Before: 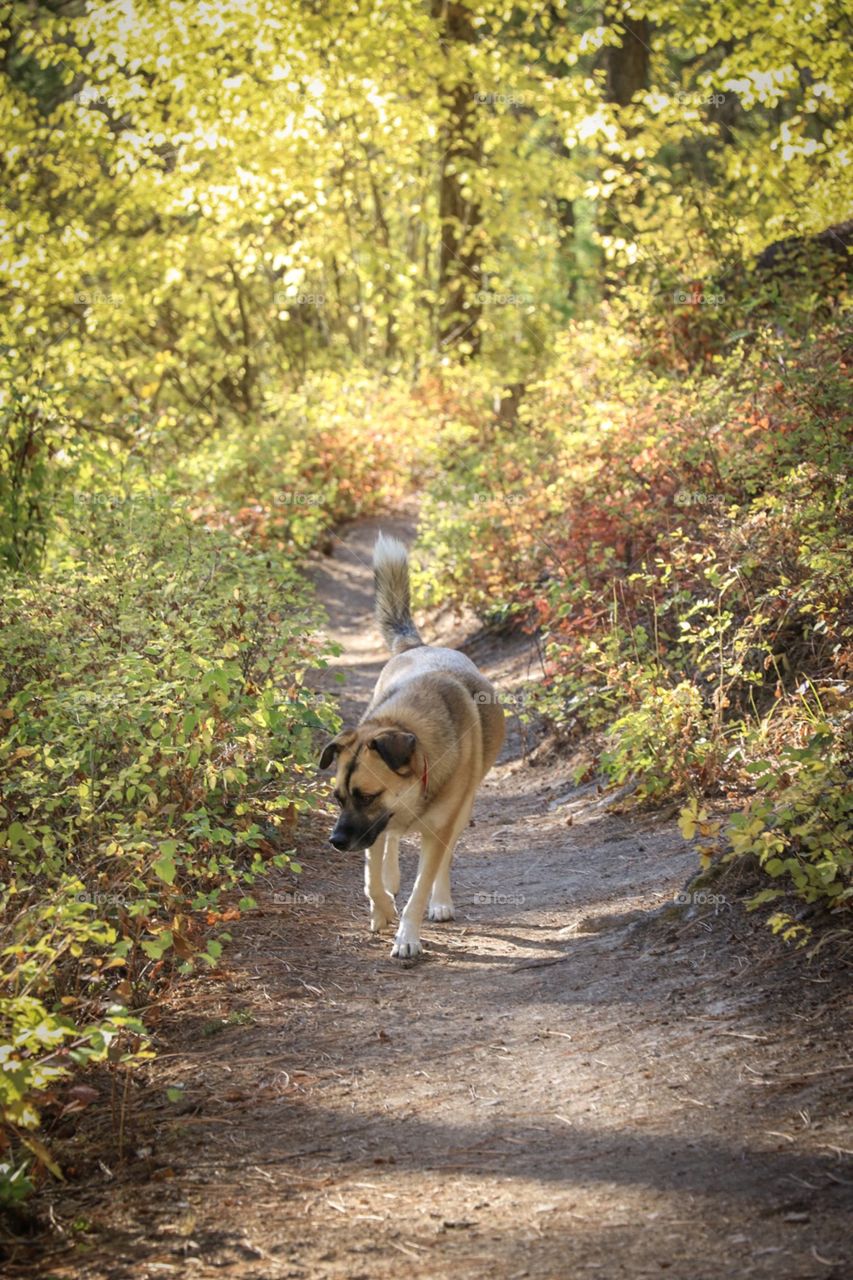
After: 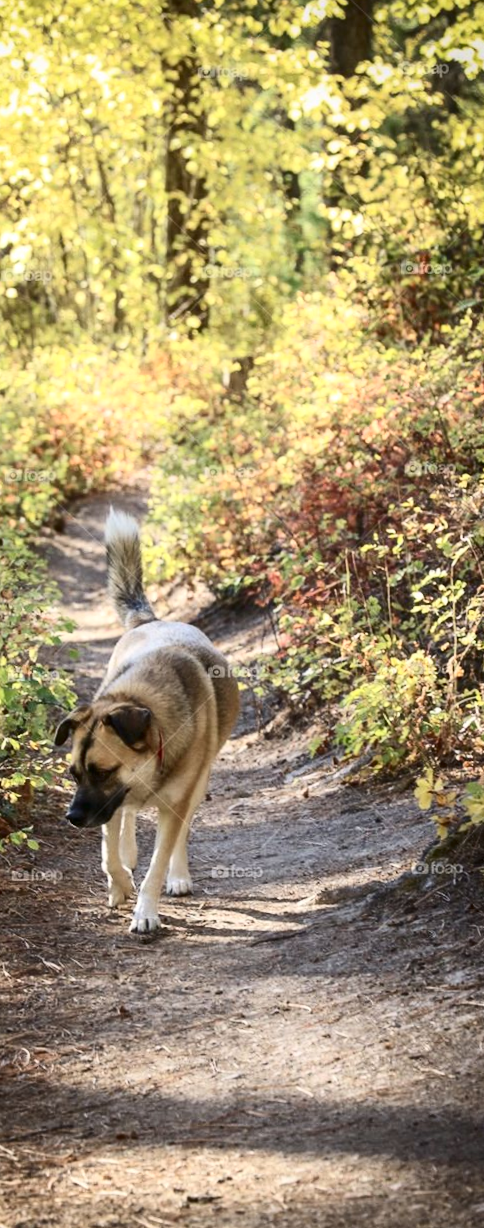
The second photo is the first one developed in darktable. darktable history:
crop: left 31.458%, top 0%, right 11.876%
rotate and perspective: rotation -1°, crop left 0.011, crop right 0.989, crop top 0.025, crop bottom 0.975
contrast brightness saturation: contrast 0.28
